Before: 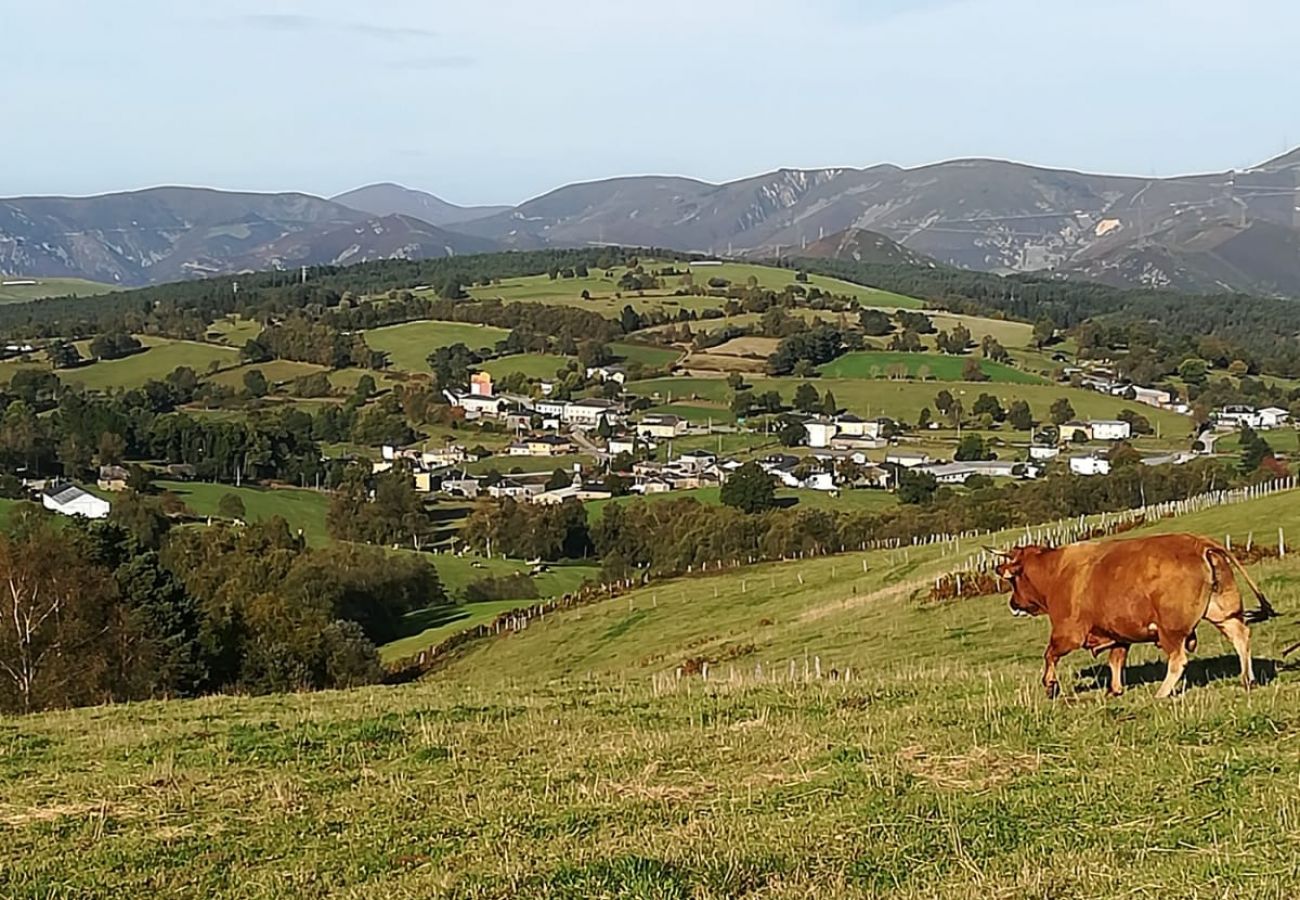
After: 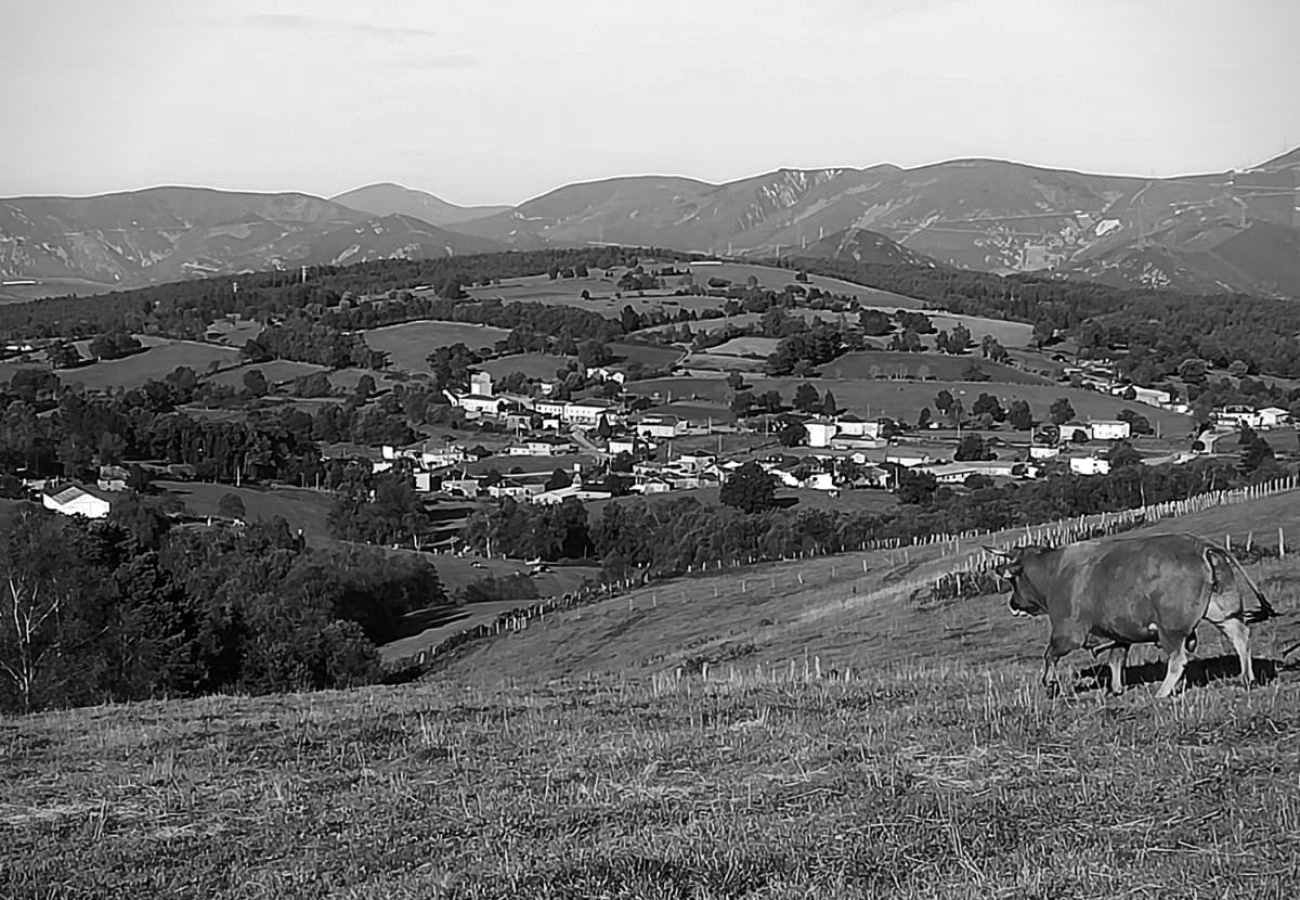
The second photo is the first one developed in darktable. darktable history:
white balance: red 1.009, blue 1.027
color balance: contrast 6.48%, output saturation 113.3%
vignetting: fall-off start 91.19%
color calibration: output gray [0.253, 0.26, 0.487, 0], gray › normalize channels true, illuminant same as pipeline (D50), adaptation XYZ, x 0.346, y 0.359, gamut compression 0
